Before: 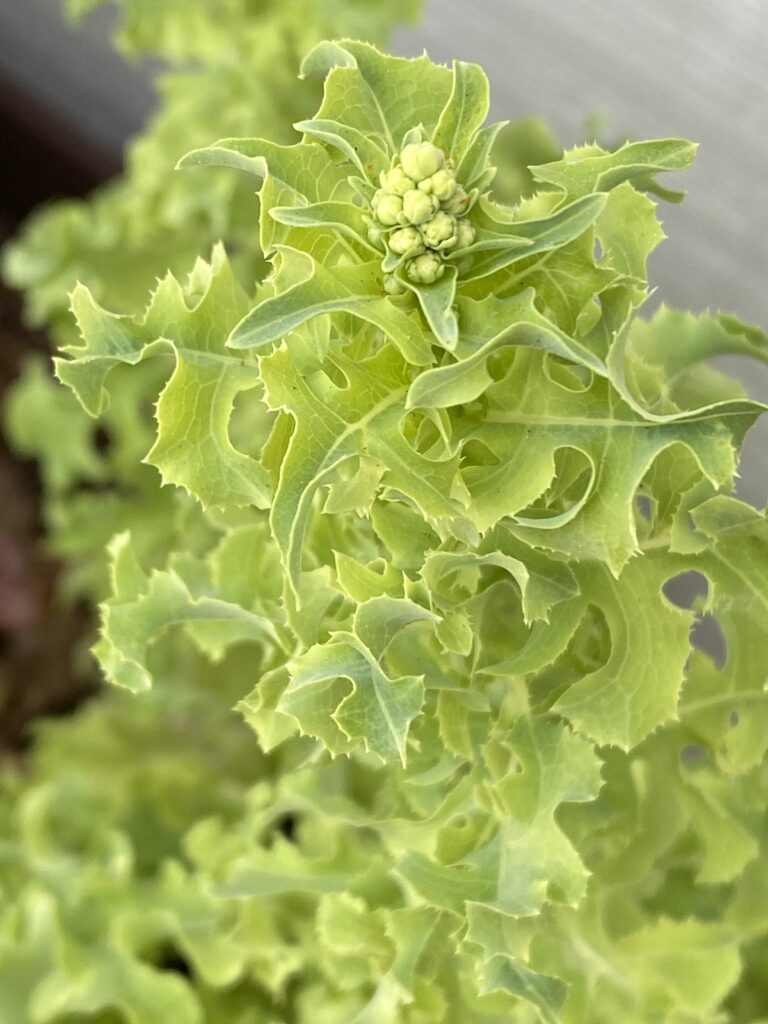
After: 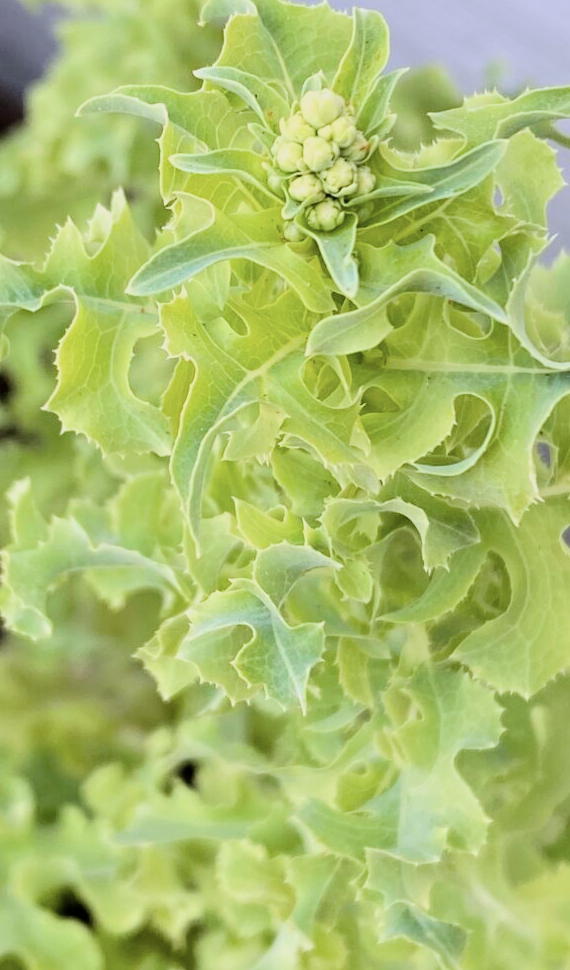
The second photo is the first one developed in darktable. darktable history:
tone equalizer: -8 EV -0.75 EV, -7 EV -0.7 EV, -6 EV -0.6 EV, -5 EV -0.4 EV, -3 EV 0.4 EV, -2 EV 0.6 EV, -1 EV 0.7 EV, +0 EV 0.75 EV, edges refinement/feathering 500, mask exposure compensation -1.57 EV, preserve details no
color correction: highlights a* -2.24, highlights b* -18.1
white balance: red 1.05, blue 1.072
crop and rotate: left 13.15%, top 5.251%, right 12.609%
filmic rgb: black relative exposure -7.48 EV, white relative exposure 4.83 EV, hardness 3.4, color science v6 (2022)
